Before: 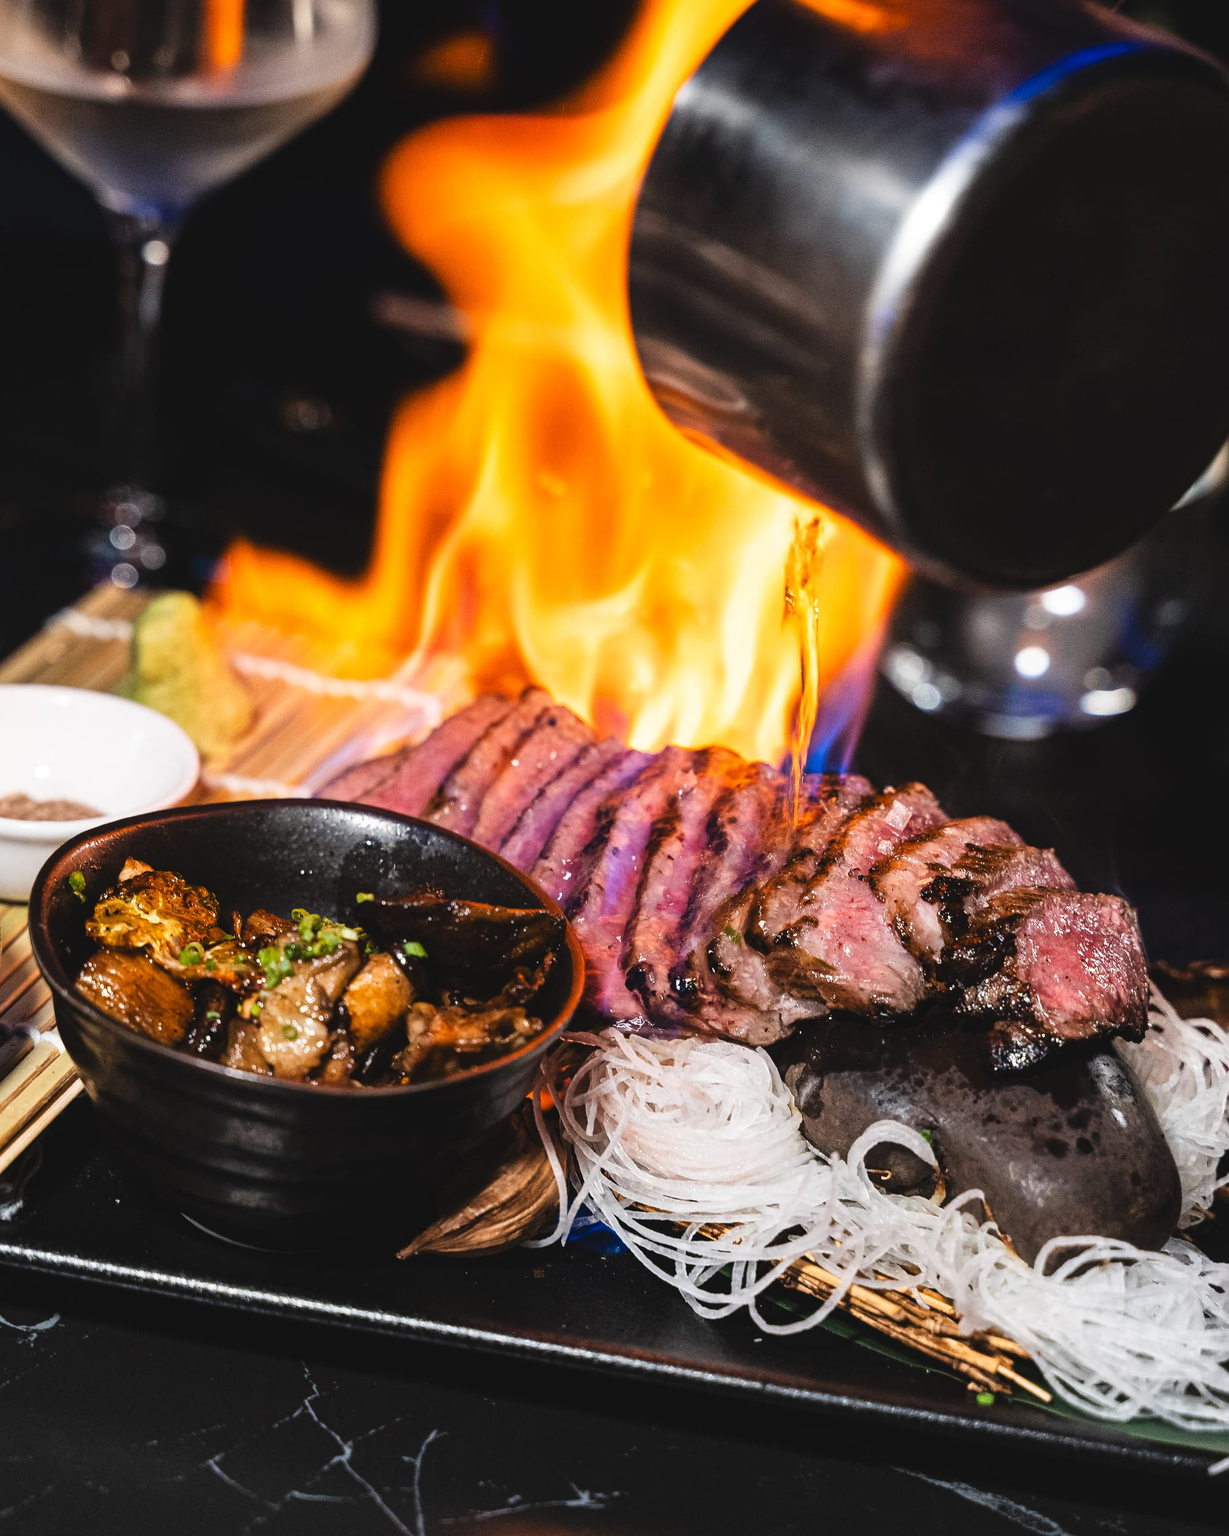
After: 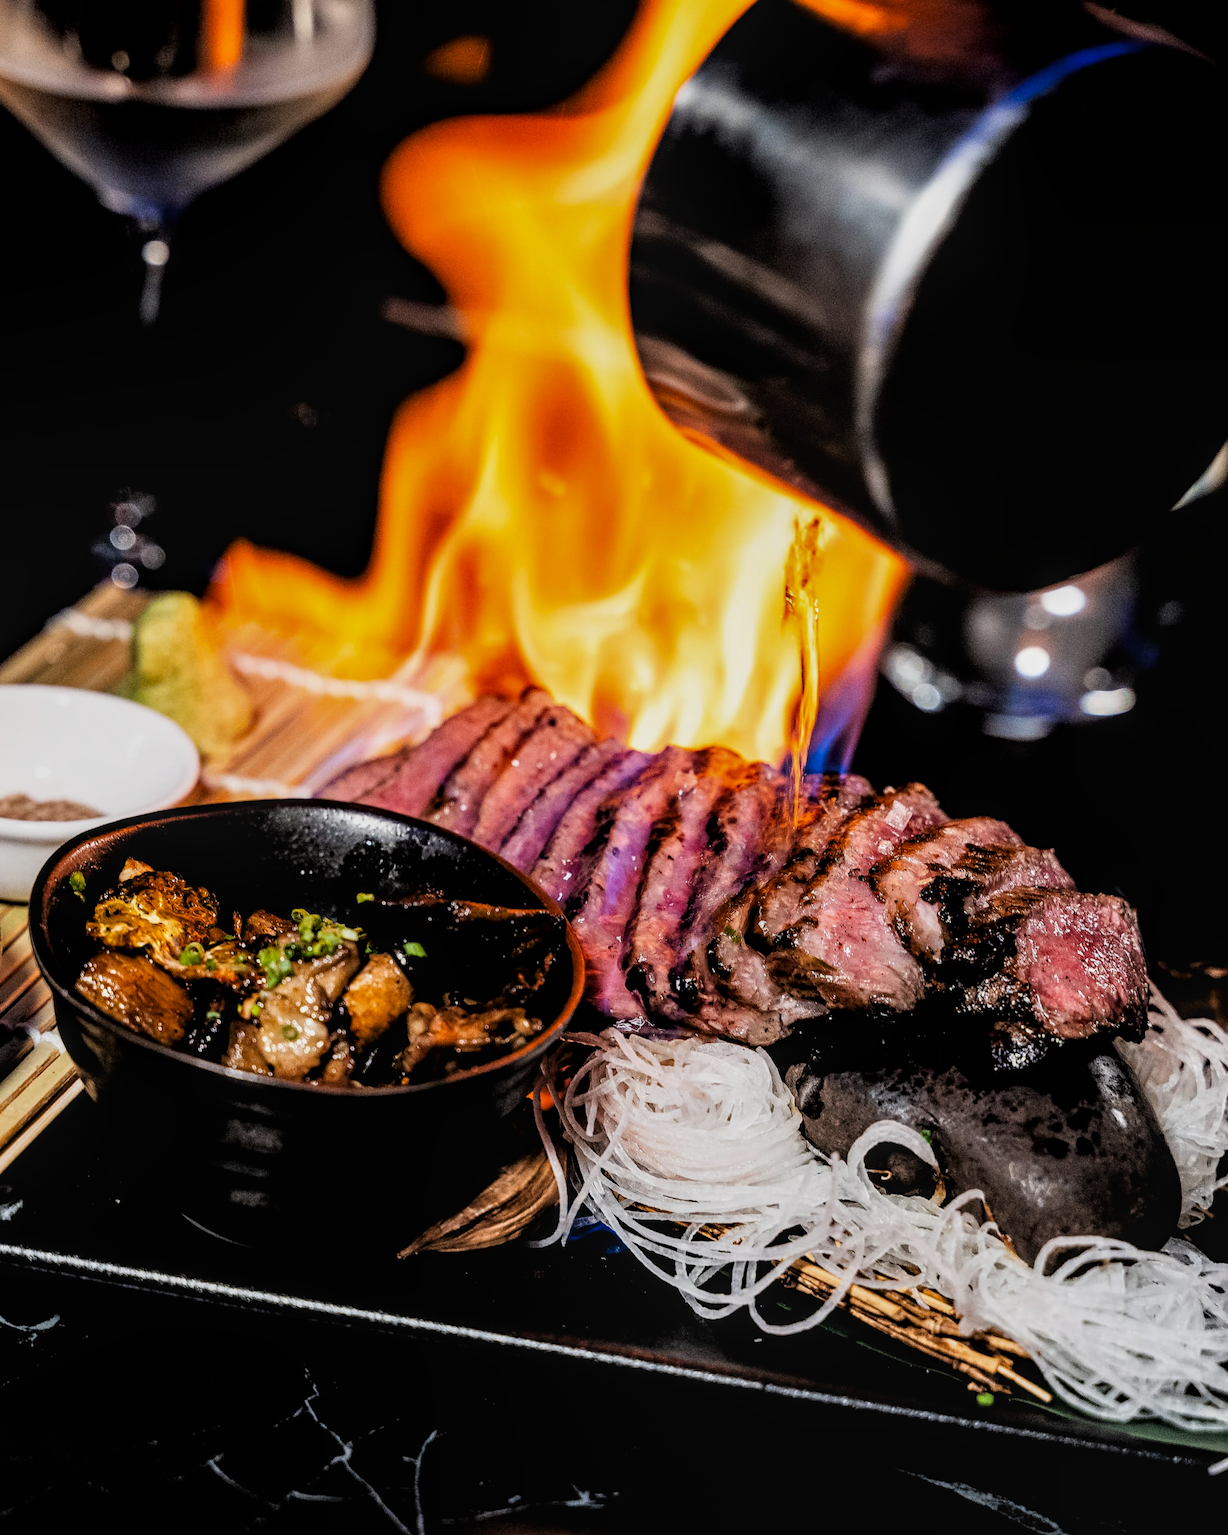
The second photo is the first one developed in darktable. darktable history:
contrast brightness saturation: brightness -0.09
local contrast: on, module defaults
filmic rgb: black relative exposure -3.92 EV, white relative exposure 3.14 EV, hardness 2.87
